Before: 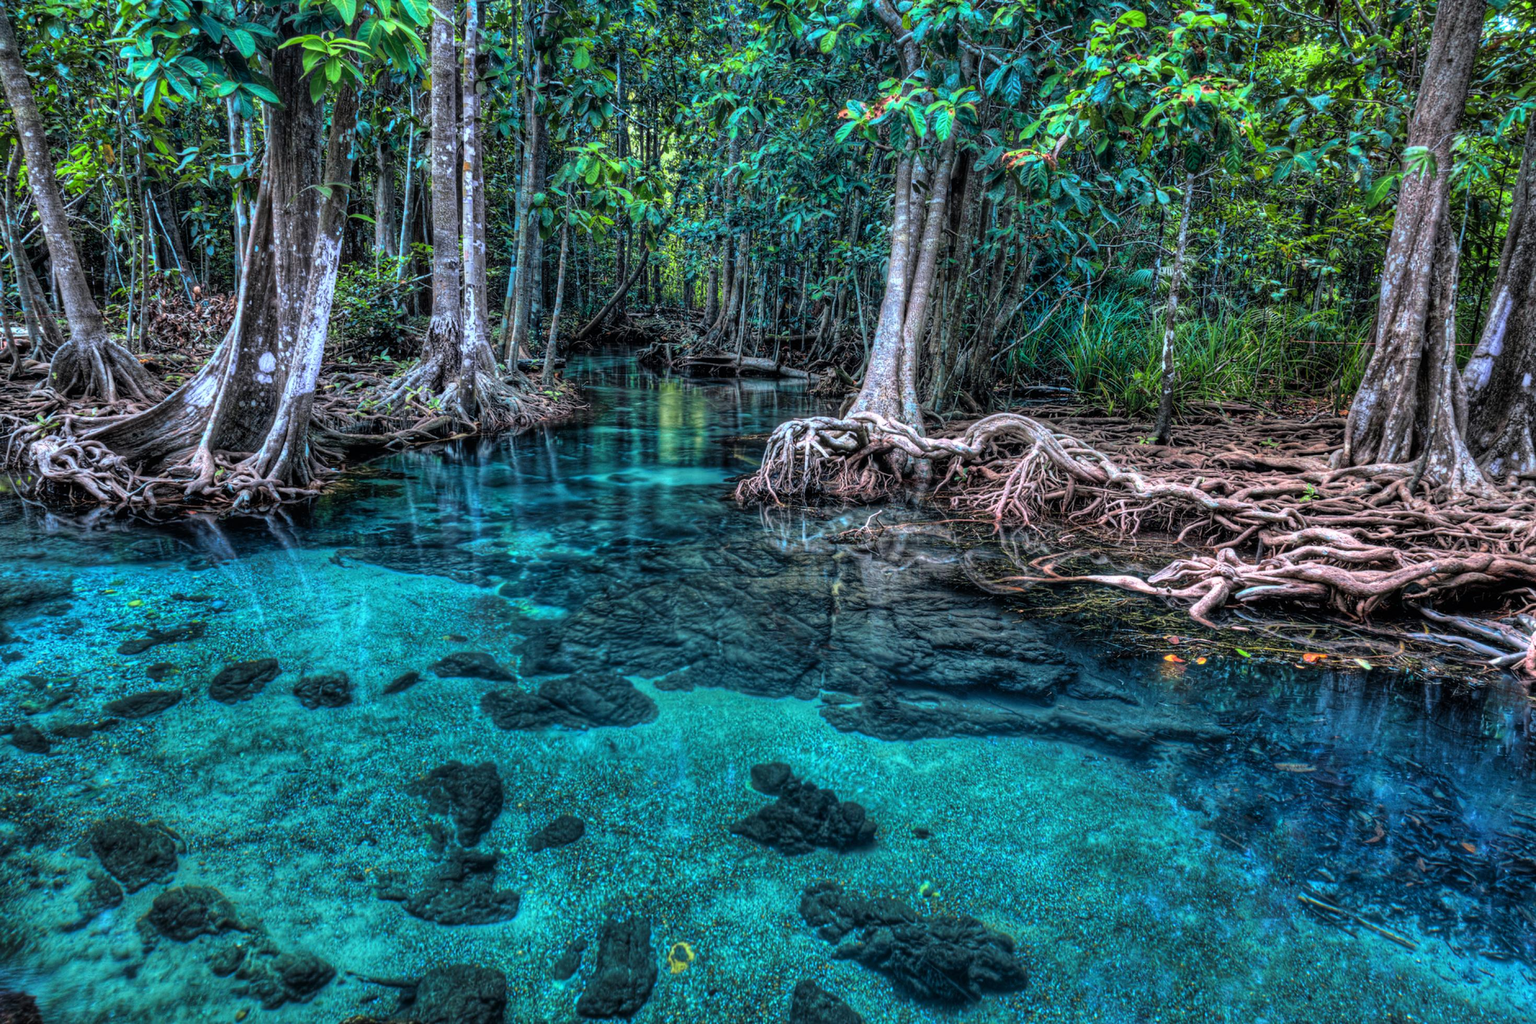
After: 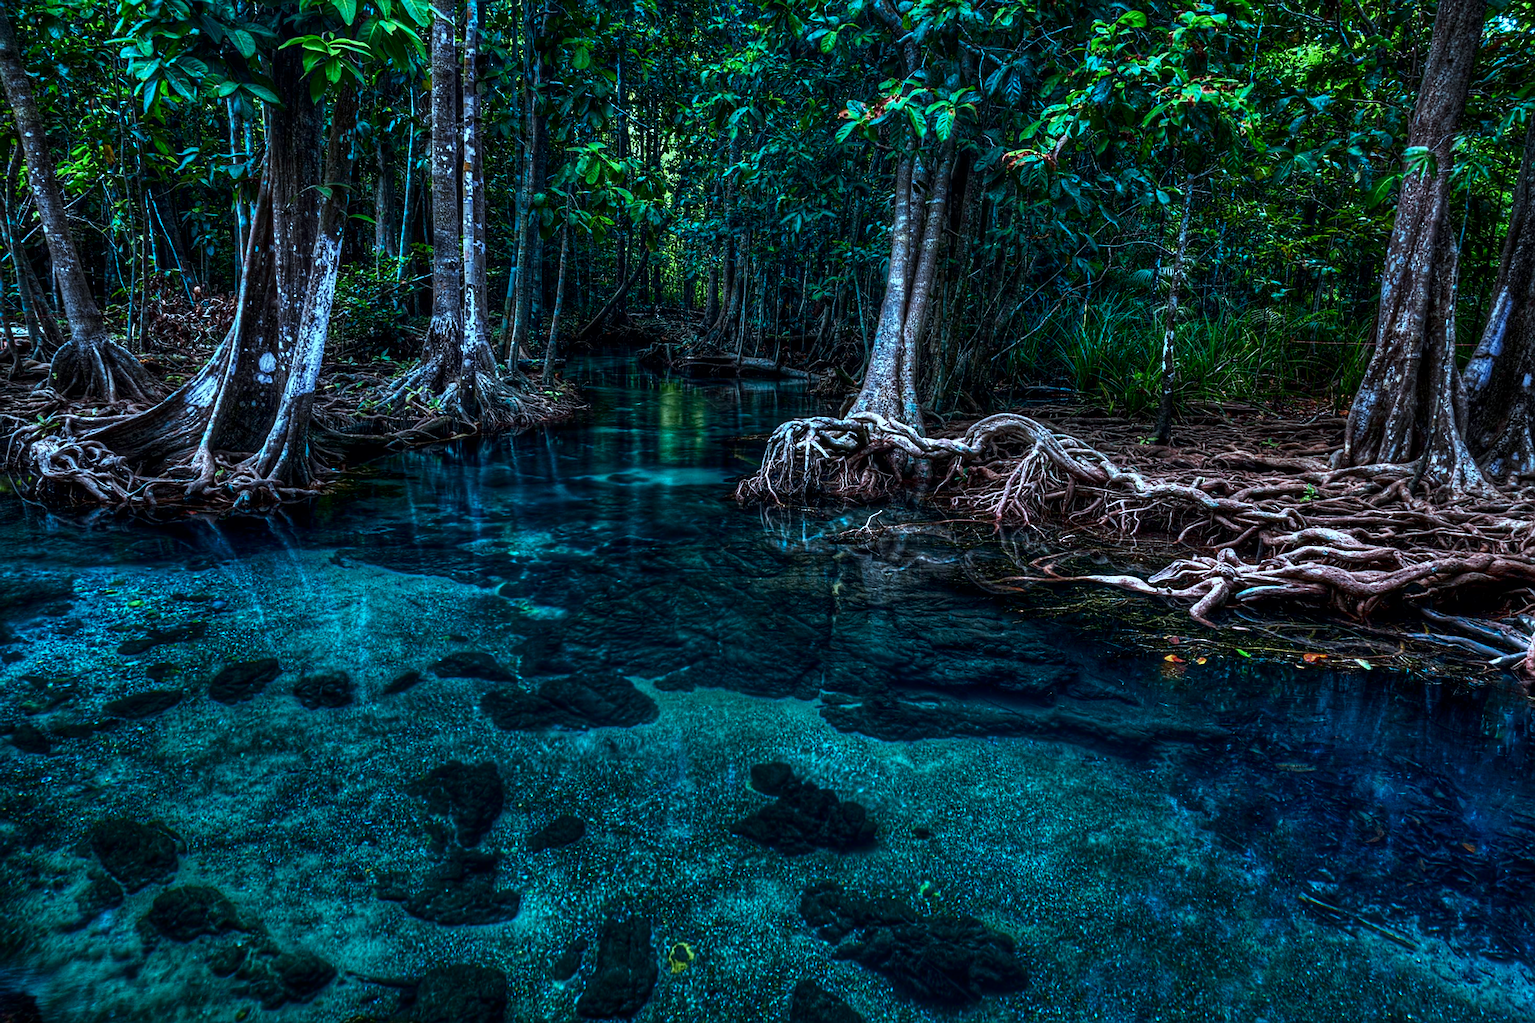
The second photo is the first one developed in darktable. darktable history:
contrast brightness saturation: brightness -0.512
color correction: highlights a* -11.48, highlights b* -15.62
sharpen: on, module defaults
